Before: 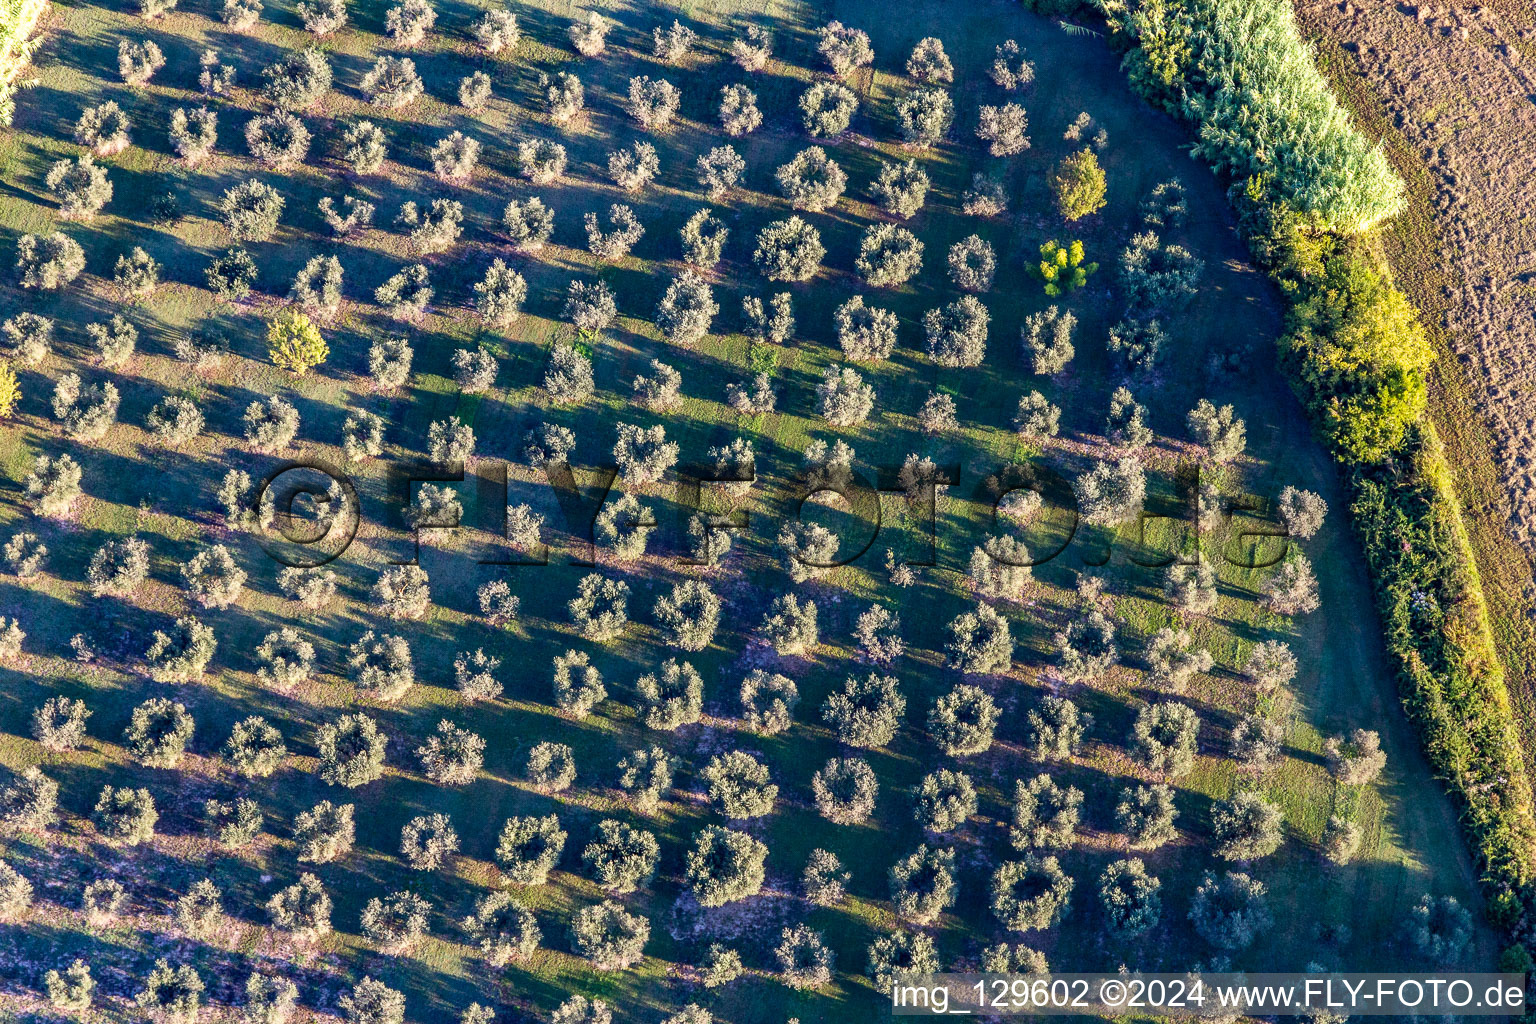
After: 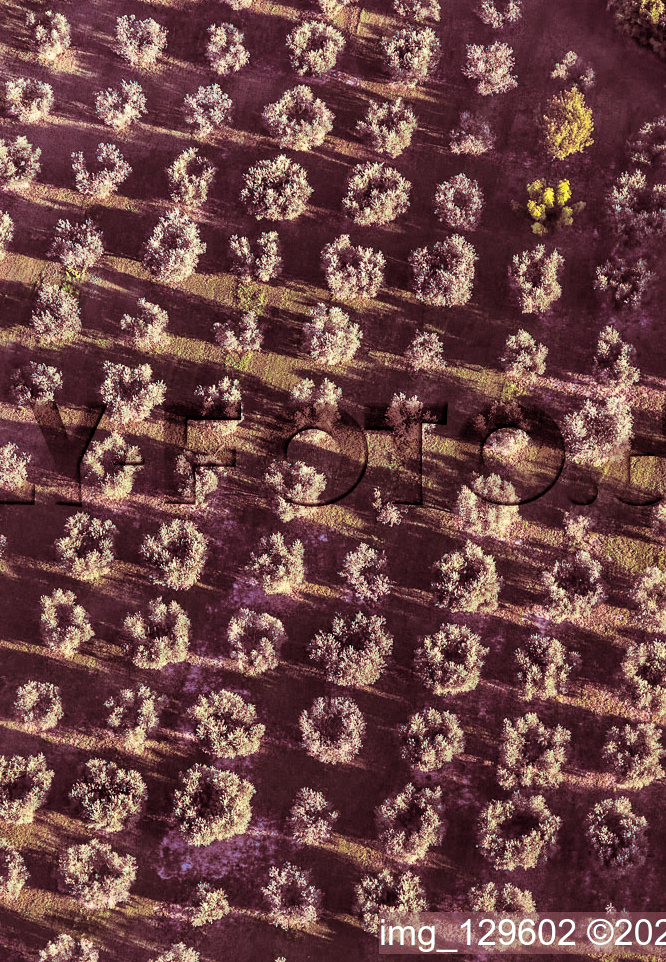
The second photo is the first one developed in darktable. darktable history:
split-toning: highlights › saturation 0, balance -61.83
local contrast: mode bilateral grid, contrast 20, coarseness 100, detail 150%, midtone range 0.2
crop: left 33.452%, top 6.025%, right 23.155%
